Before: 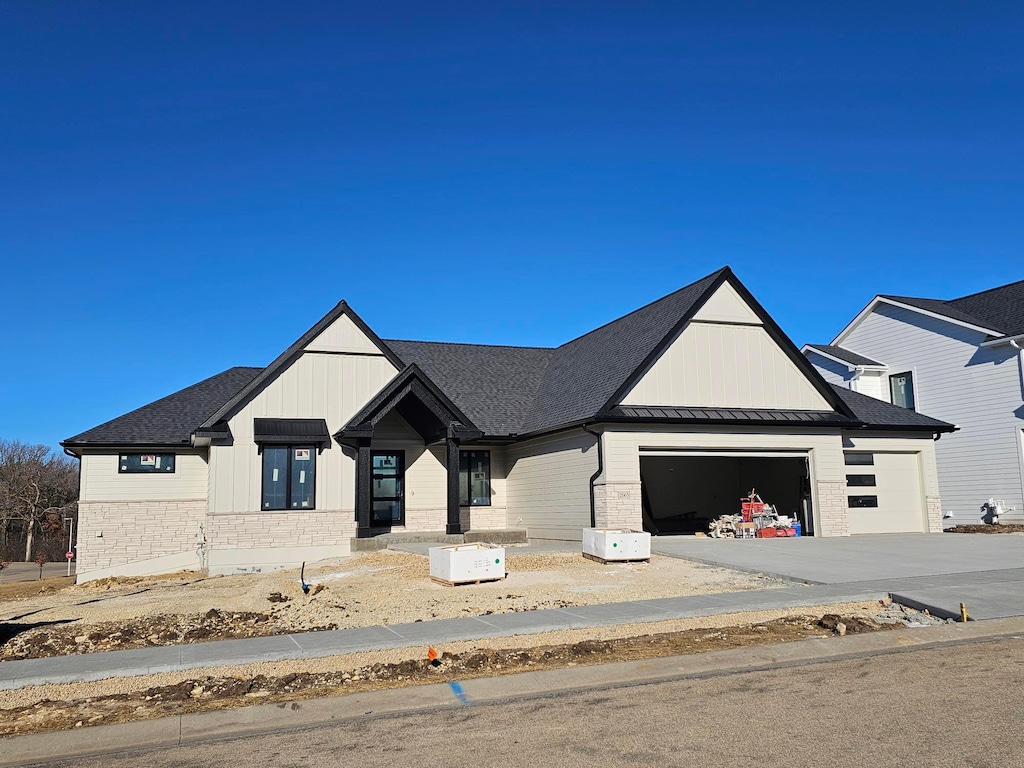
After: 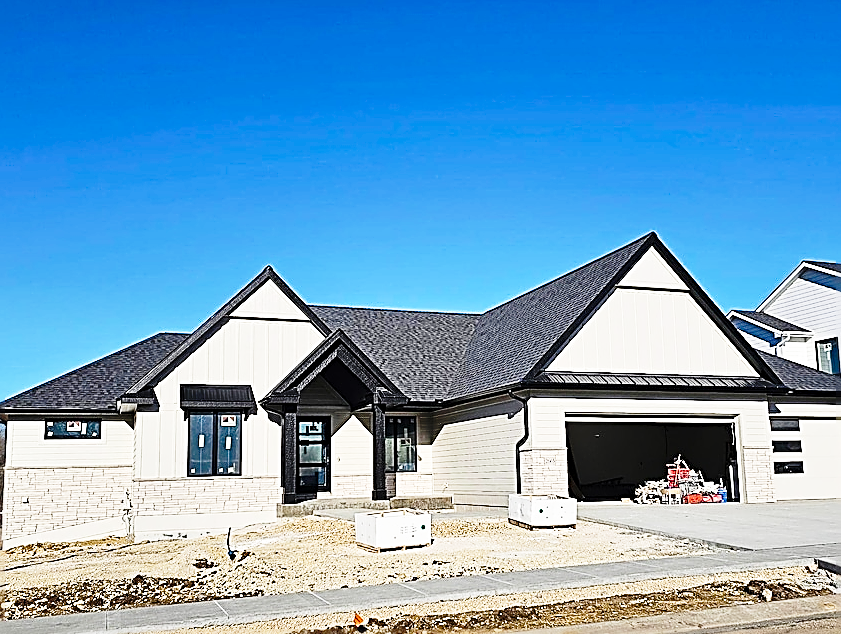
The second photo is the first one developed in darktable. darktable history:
base curve: curves: ch0 [(0, 0) (0.028, 0.03) (0.105, 0.232) (0.387, 0.748) (0.754, 0.968) (1, 1)], exposure shift 0.01, preserve colors none
sharpen: amount 1.87
shadows and highlights: low approximation 0.01, soften with gaussian
crop and rotate: left 7.312%, top 4.472%, right 10.555%, bottom 12.97%
